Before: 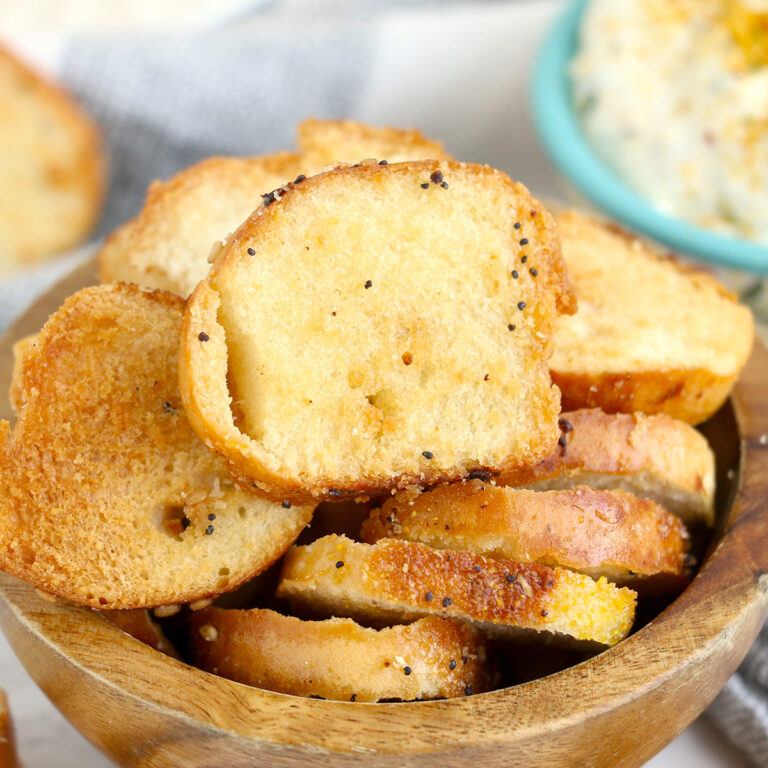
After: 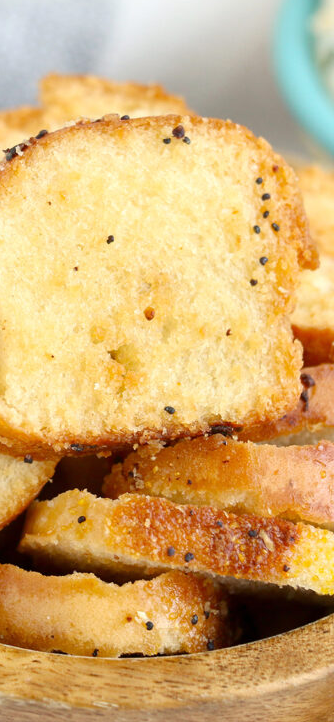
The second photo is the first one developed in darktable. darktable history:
crop: left 33.63%, top 5.954%, right 22.791%
